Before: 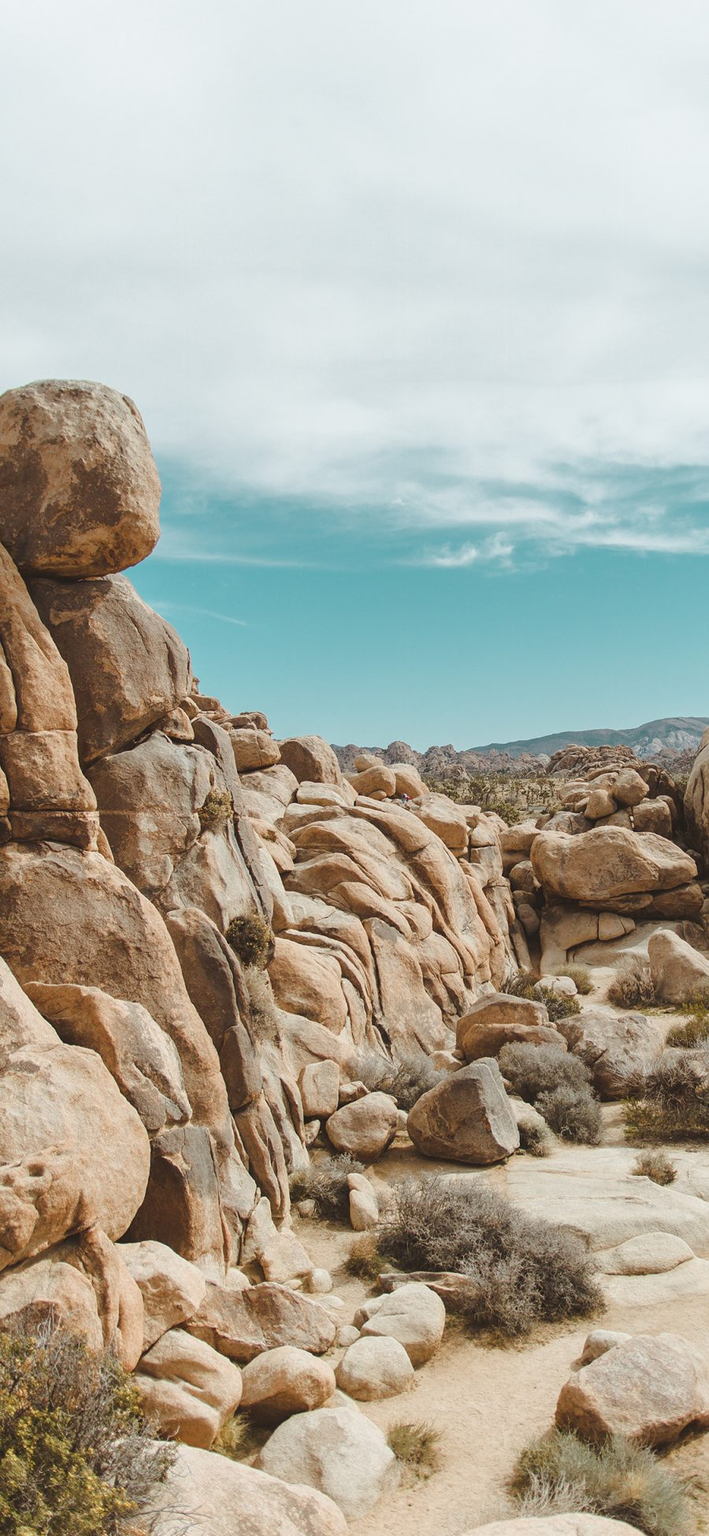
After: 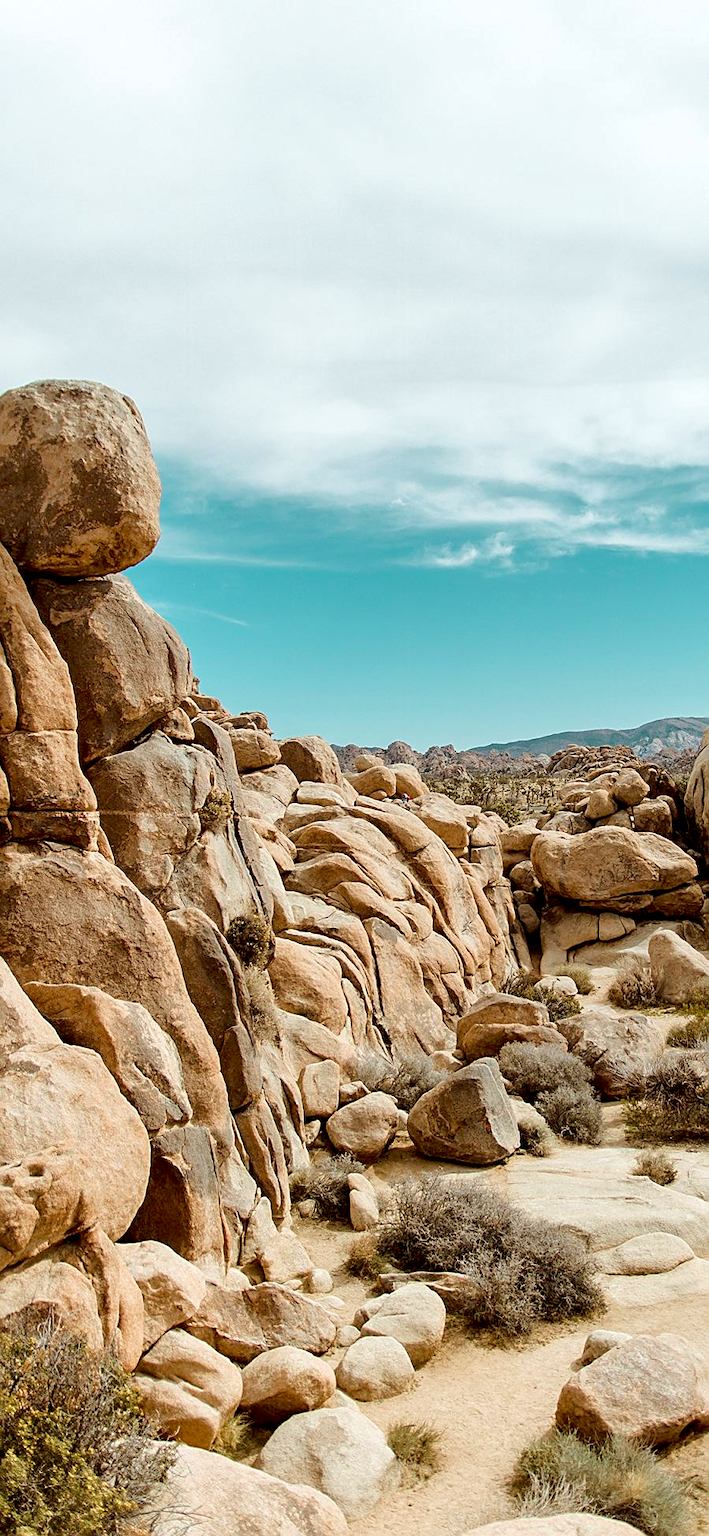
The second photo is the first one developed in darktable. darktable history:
sharpen: on, module defaults
exposure: black level correction 0.024, exposure 0.185 EV, compensate exposure bias true, compensate highlight preservation false
velvia: on, module defaults
shadows and highlights: shadows 36.87, highlights -28.07, soften with gaussian
